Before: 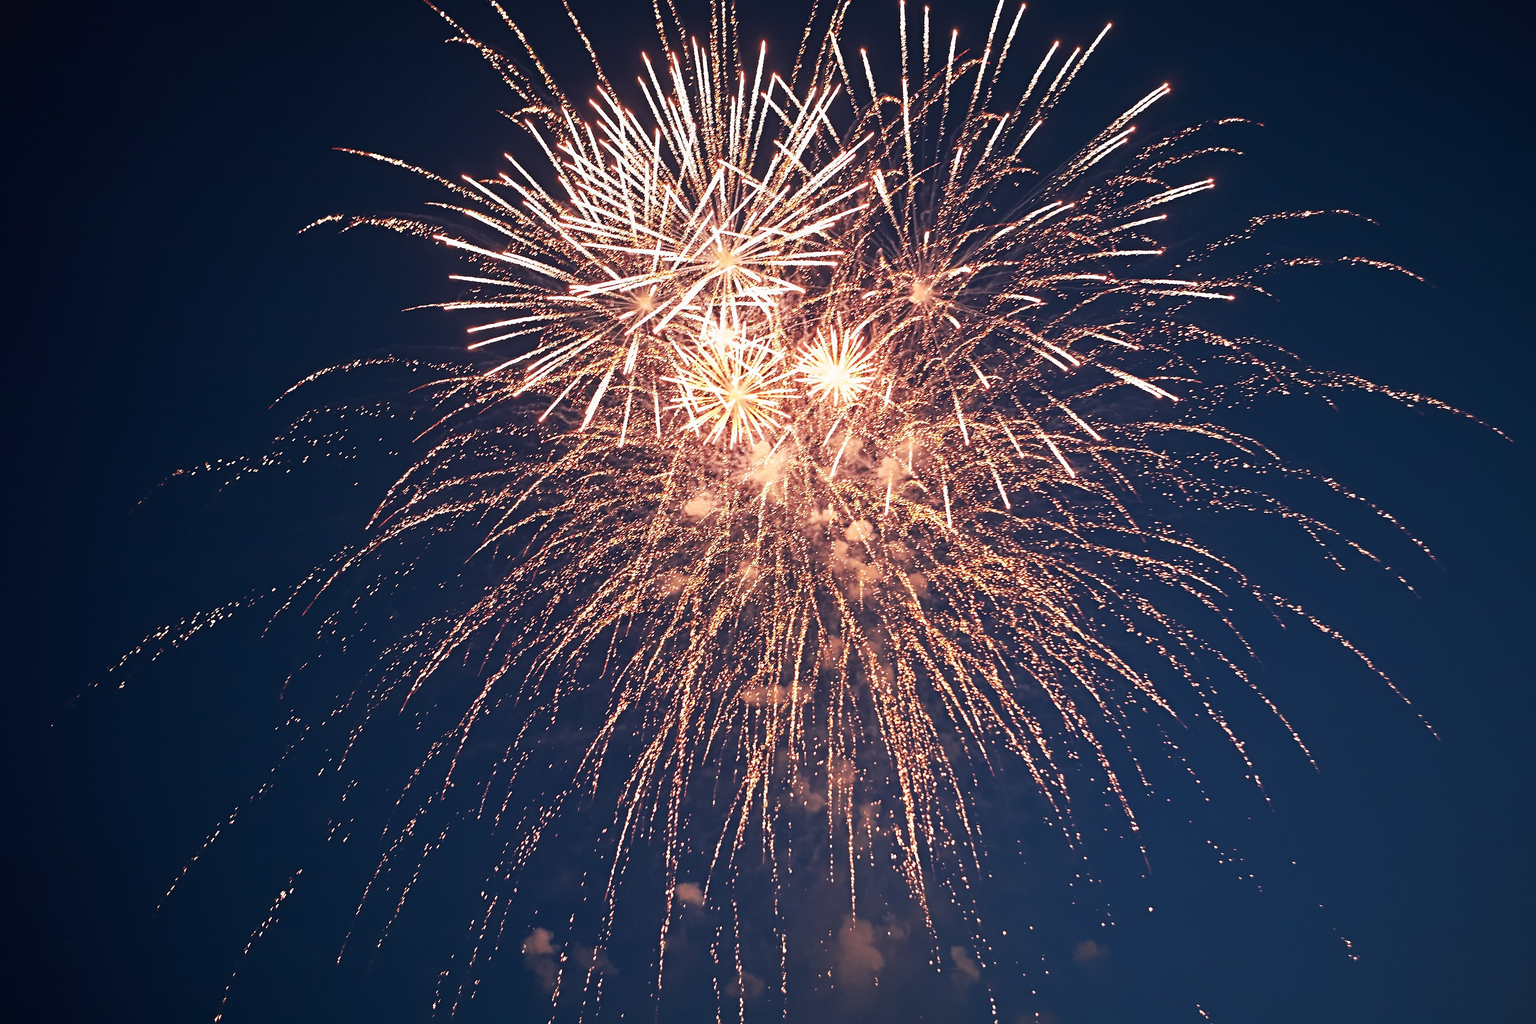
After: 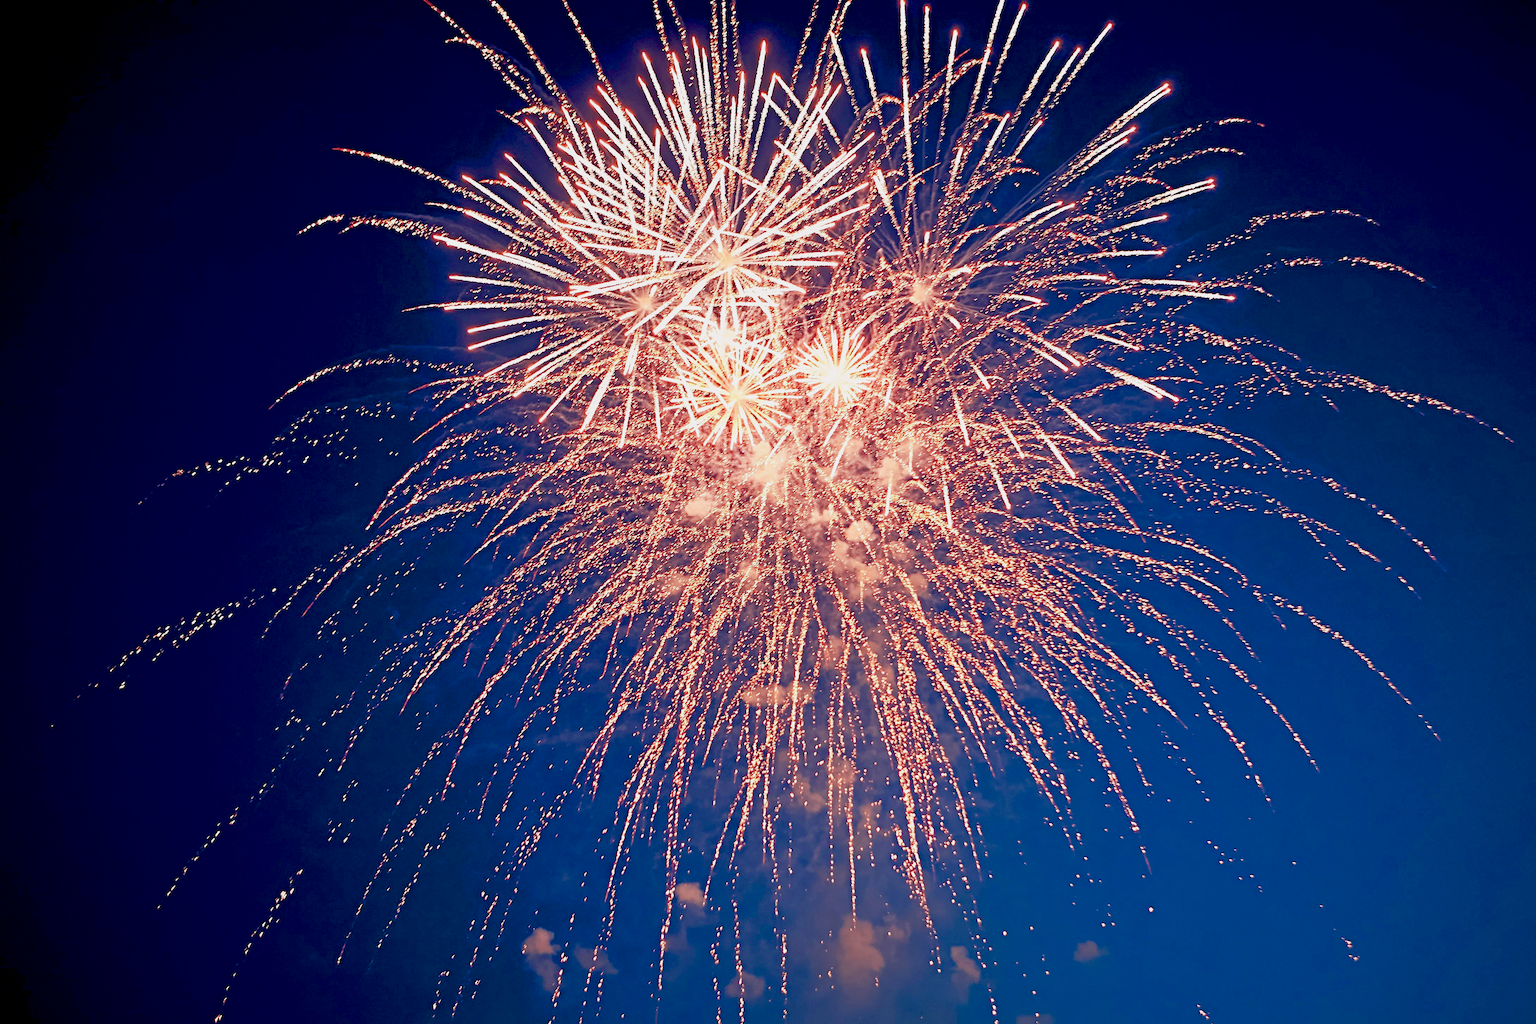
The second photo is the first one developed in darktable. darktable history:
color balance rgb: shadows lift › chroma 1%, shadows lift › hue 113°, highlights gain › chroma 0.2%, highlights gain › hue 333°, perceptual saturation grading › global saturation 20%, perceptual saturation grading › highlights -50%, perceptual saturation grading › shadows 25%, contrast -30%
exposure: black level correction 0.012, exposure 0.7 EV, compensate exposure bias true, compensate highlight preservation false
levels: levels [0, 0.492, 0.984]
